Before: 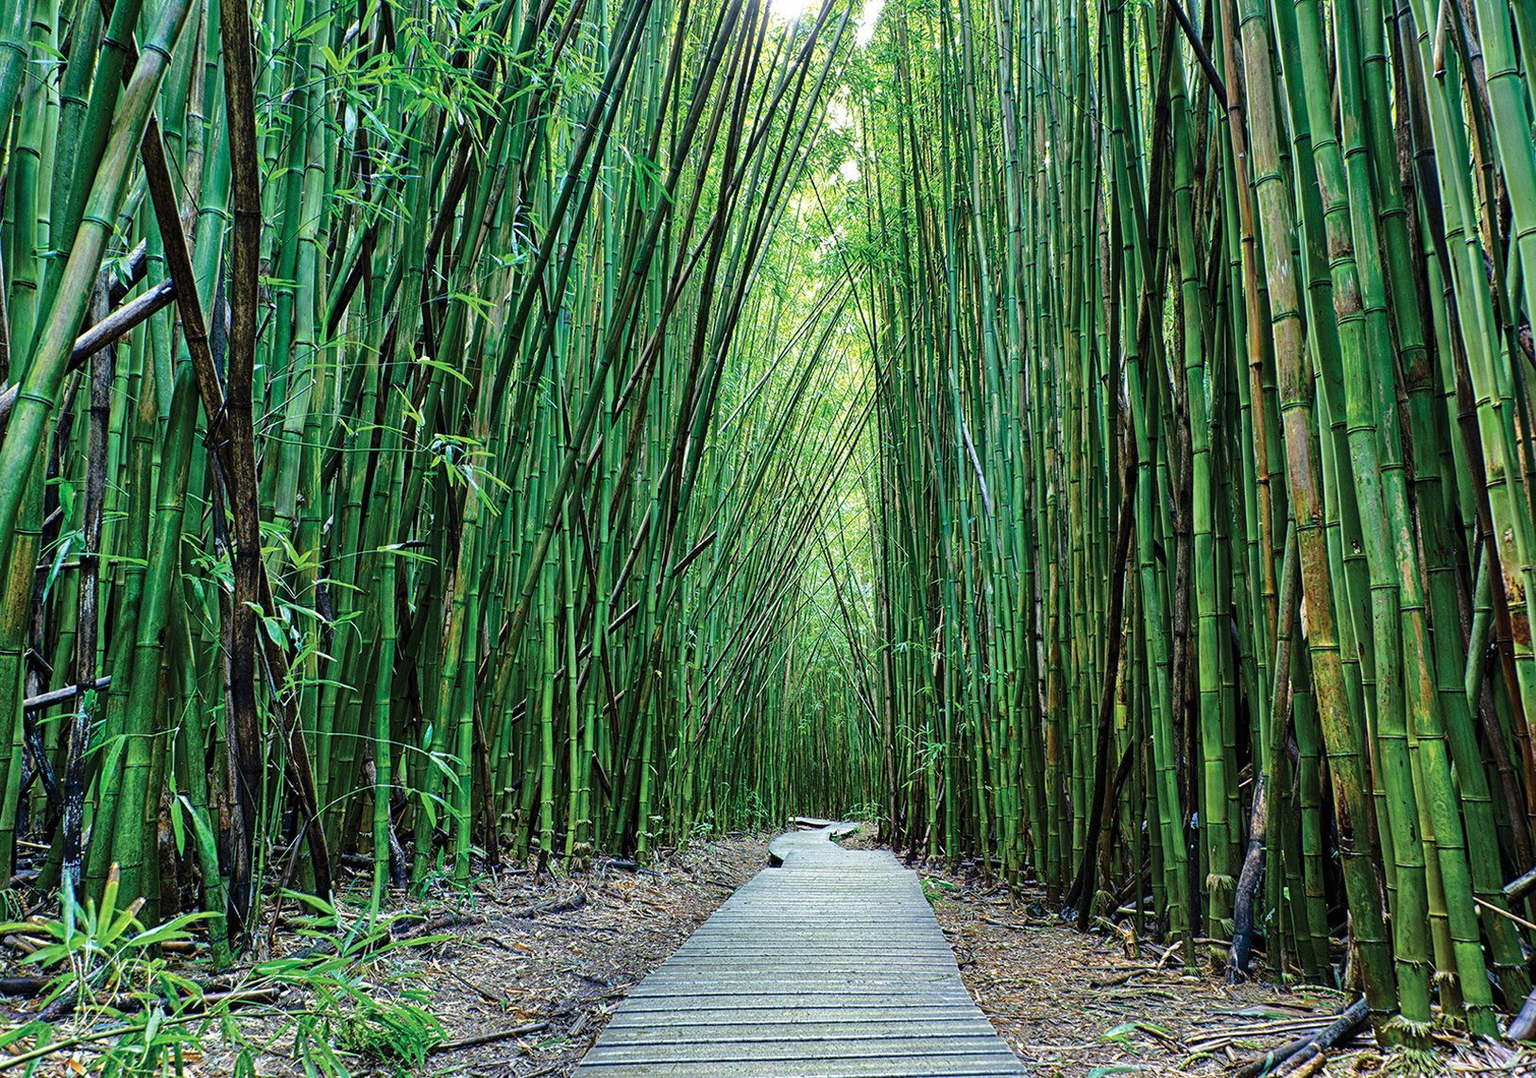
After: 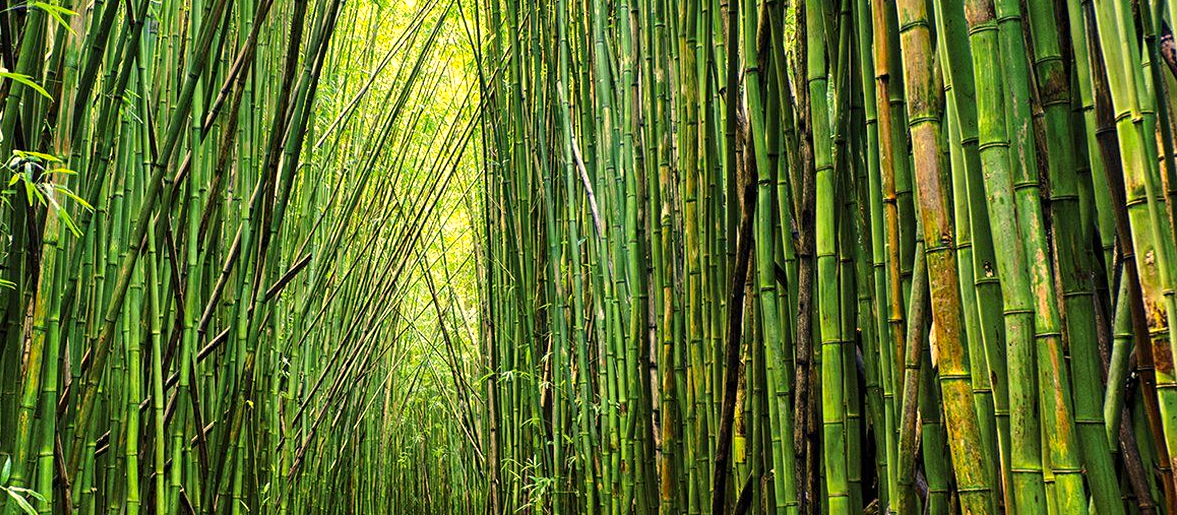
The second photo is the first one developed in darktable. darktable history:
crop and rotate: left 27.611%, top 27.118%, bottom 27.717%
exposure: black level correction 0.001, exposure 0.499 EV, compensate exposure bias true, compensate highlight preservation false
color correction: highlights a* 14.81, highlights b* 31.08
